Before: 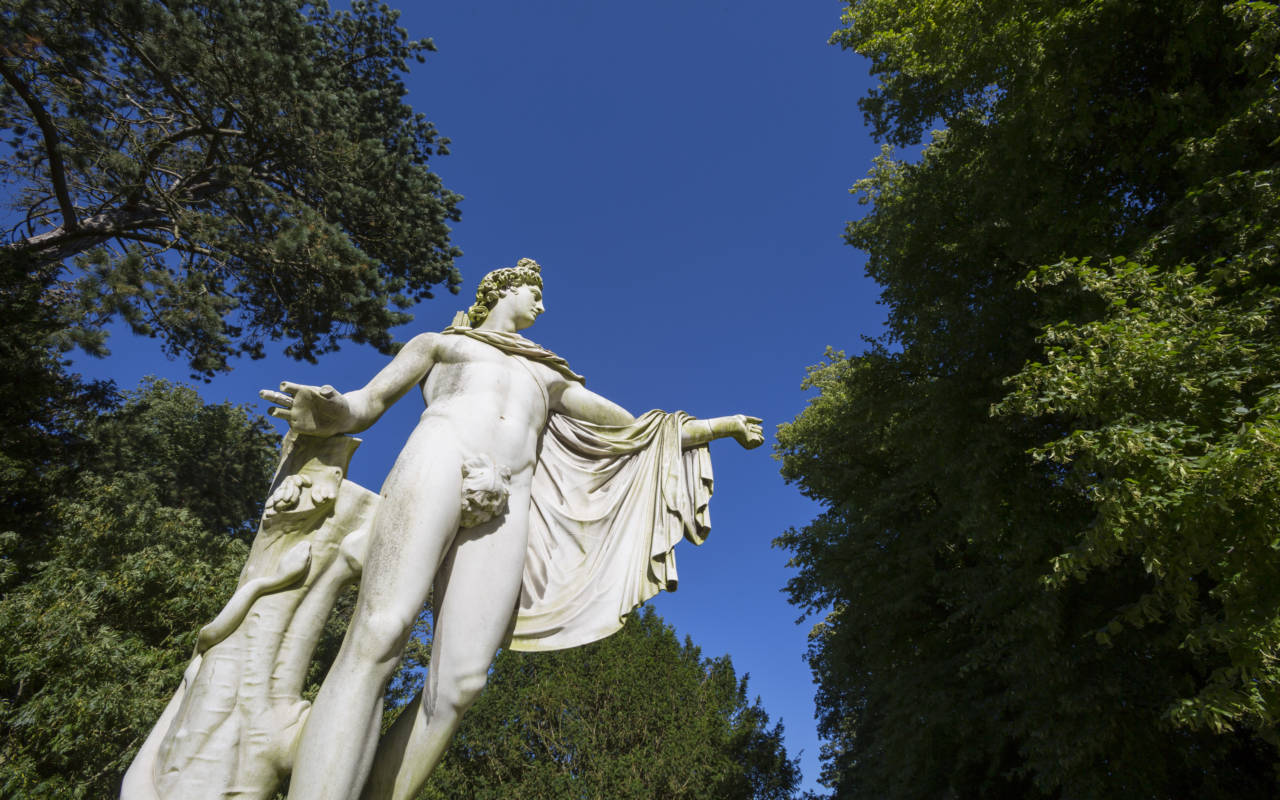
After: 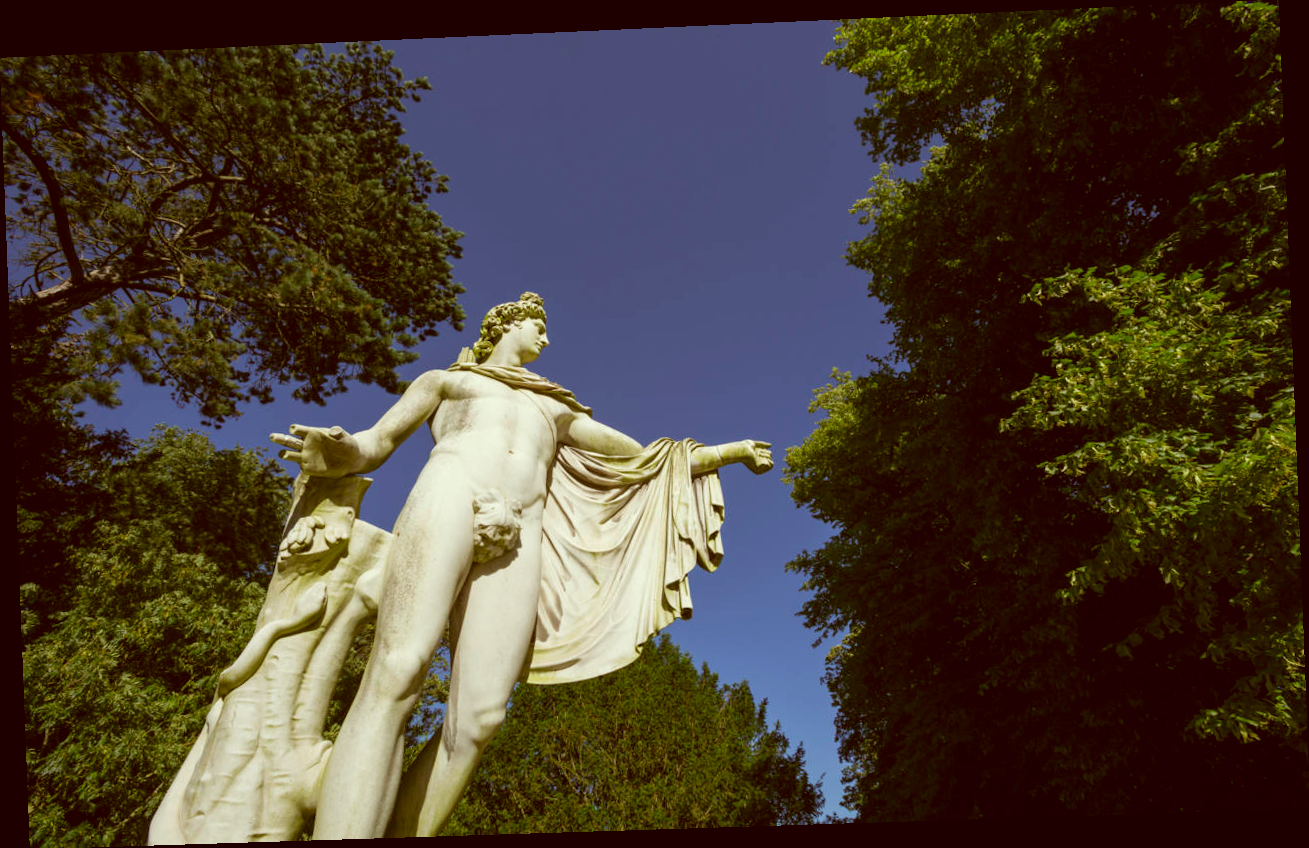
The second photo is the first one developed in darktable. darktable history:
color correction: highlights a* -5.3, highlights b* 9.8, shadows a* 9.8, shadows b* 24.26
rotate and perspective: rotation -2.22°, lens shift (horizontal) -0.022, automatic cropping off
